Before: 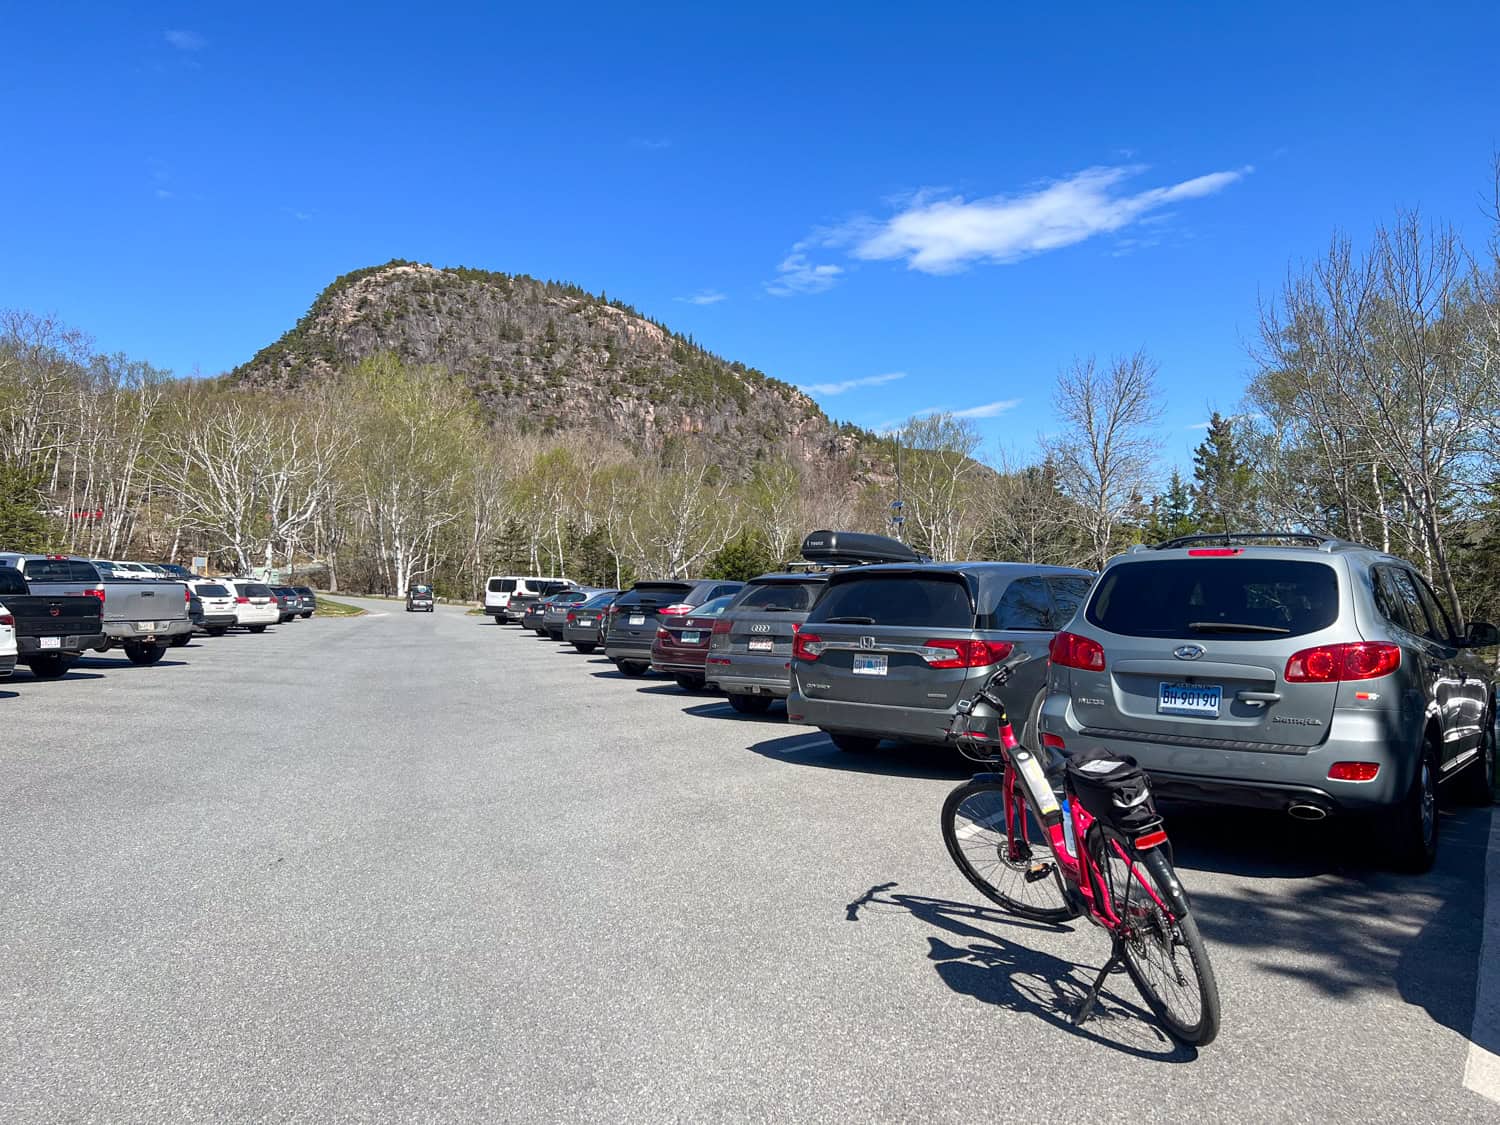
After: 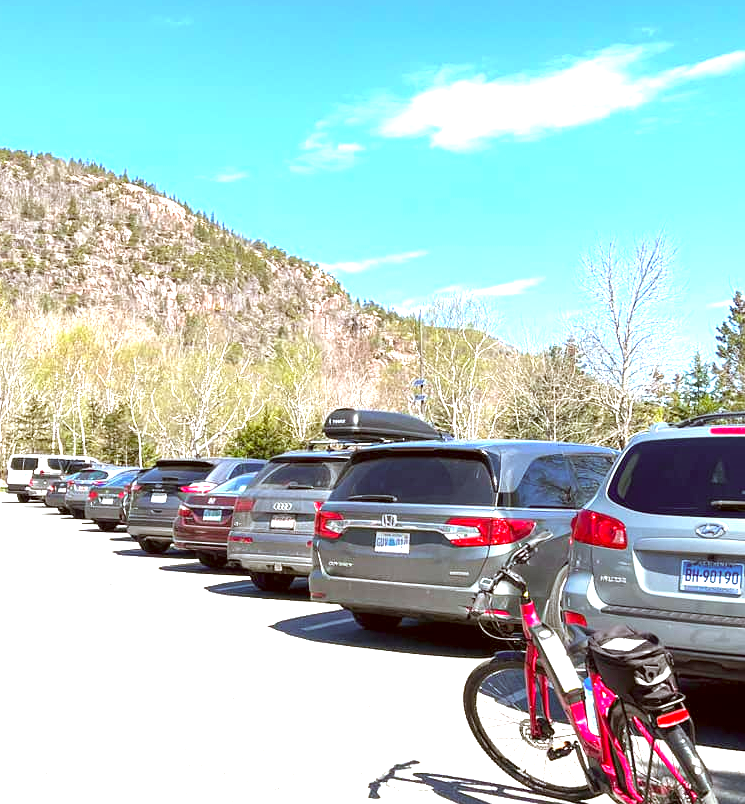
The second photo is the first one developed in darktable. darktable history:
color correction: highlights a* -0.559, highlights b* 0.162, shadows a* 4.94, shadows b* 20.75
crop: left 31.919%, top 10.918%, right 18.376%, bottom 17.58%
contrast equalizer: octaves 7, y [[0.5, 0.488, 0.462, 0.461, 0.491, 0.5], [0.5 ×6], [0.5 ×6], [0 ×6], [0 ×6]]
exposure: black level correction 0.001, exposure 1.805 EV, compensate highlight preservation false
